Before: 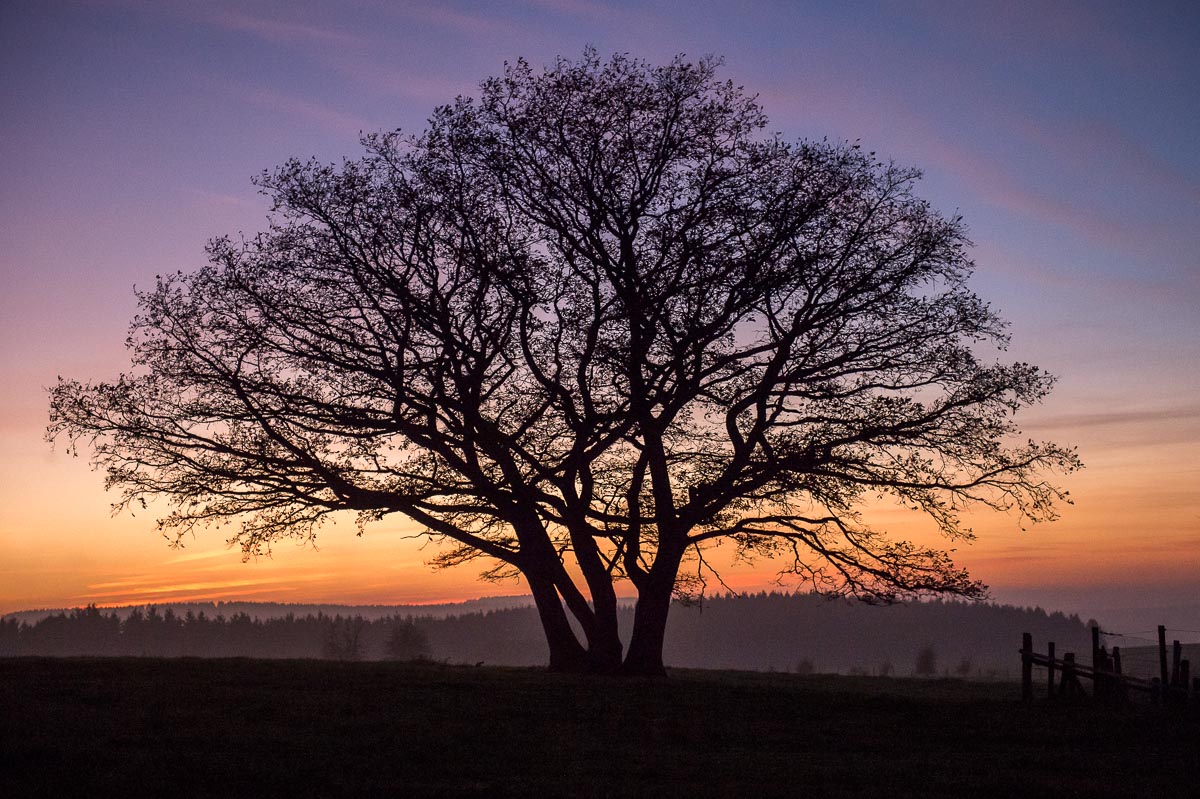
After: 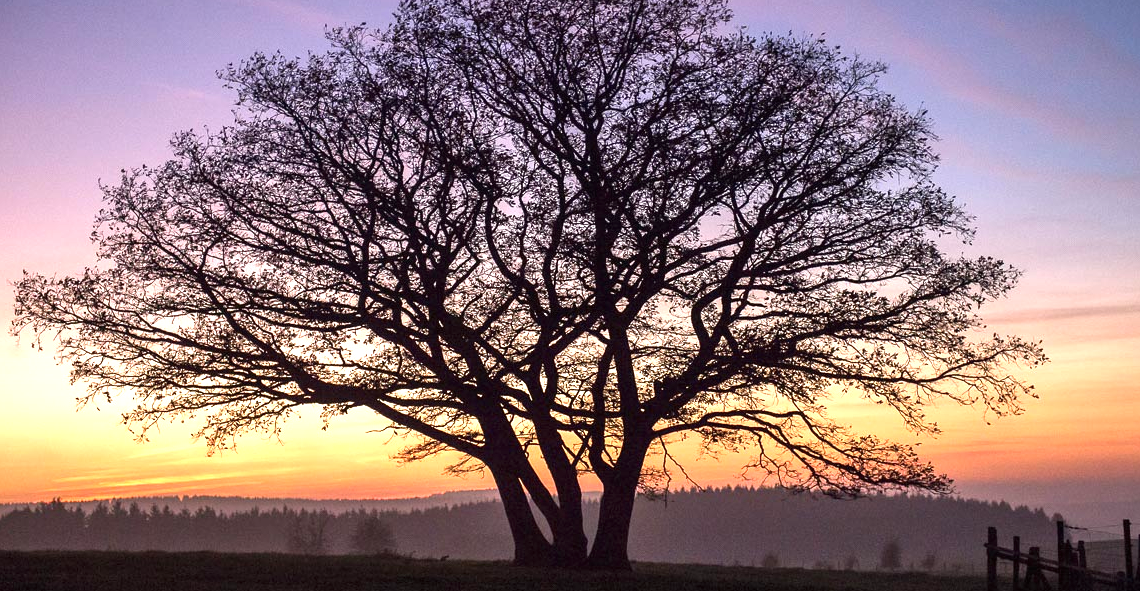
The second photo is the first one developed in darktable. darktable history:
contrast brightness saturation: saturation -0.05
exposure: black level correction 0, exposure 1 EV, compensate exposure bias true, compensate highlight preservation false
crop and rotate: left 2.991%, top 13.302%, right 1.981%, bottom 12.636%
